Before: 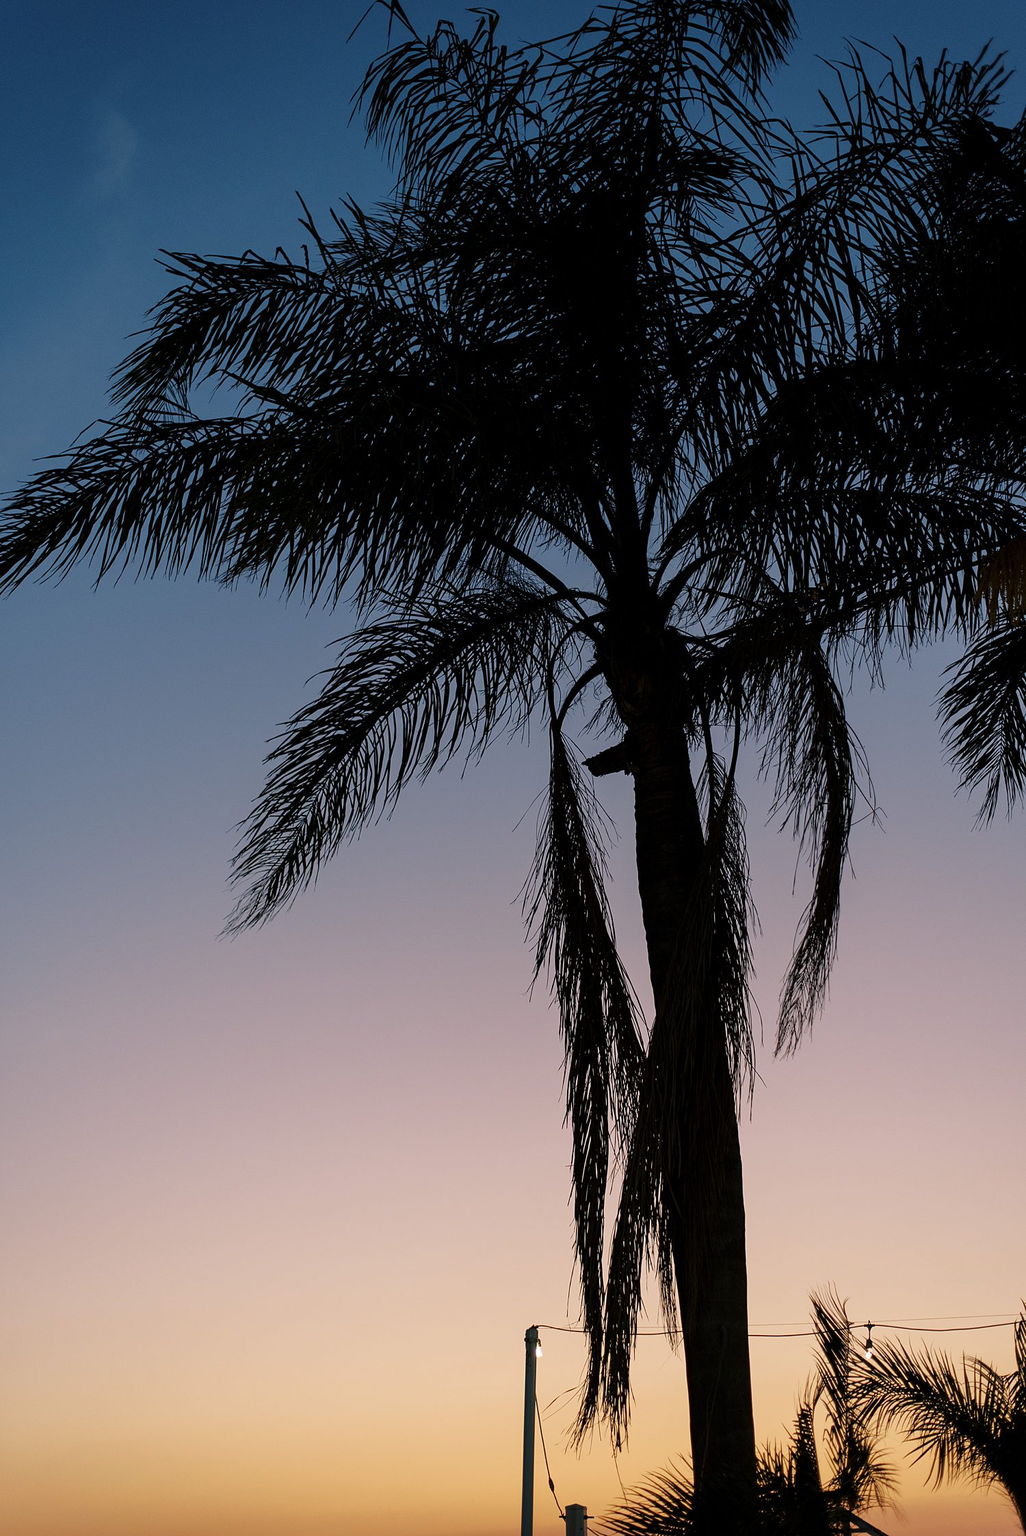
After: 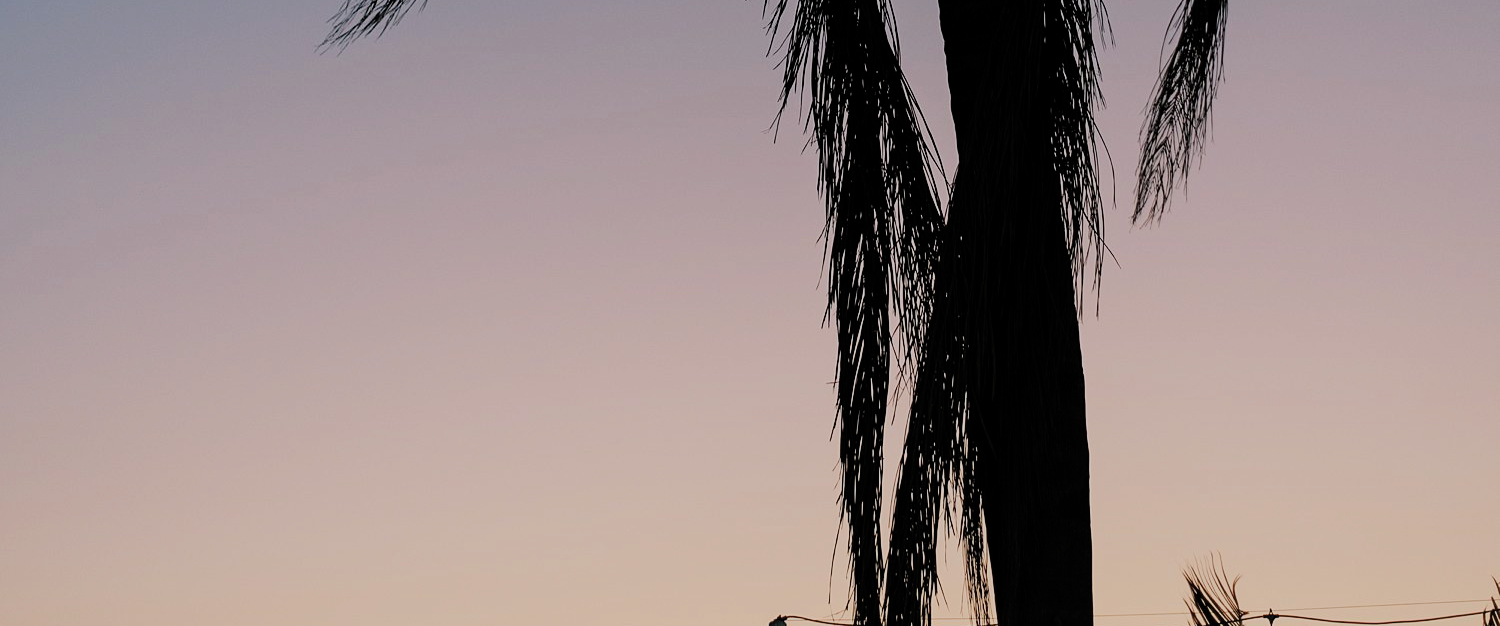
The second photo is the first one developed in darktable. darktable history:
filmic rgb: black relative exposure -7.65 EV, white relative exposure 4.56 EV, hardness 3.61, contrast 1.116, color science v5 (2021), iterations of high-quality reconstruction 0, contrast in shadows safe, contrast in highlights safe
crop and rotate: top 58.878%, bottom 13.238%
